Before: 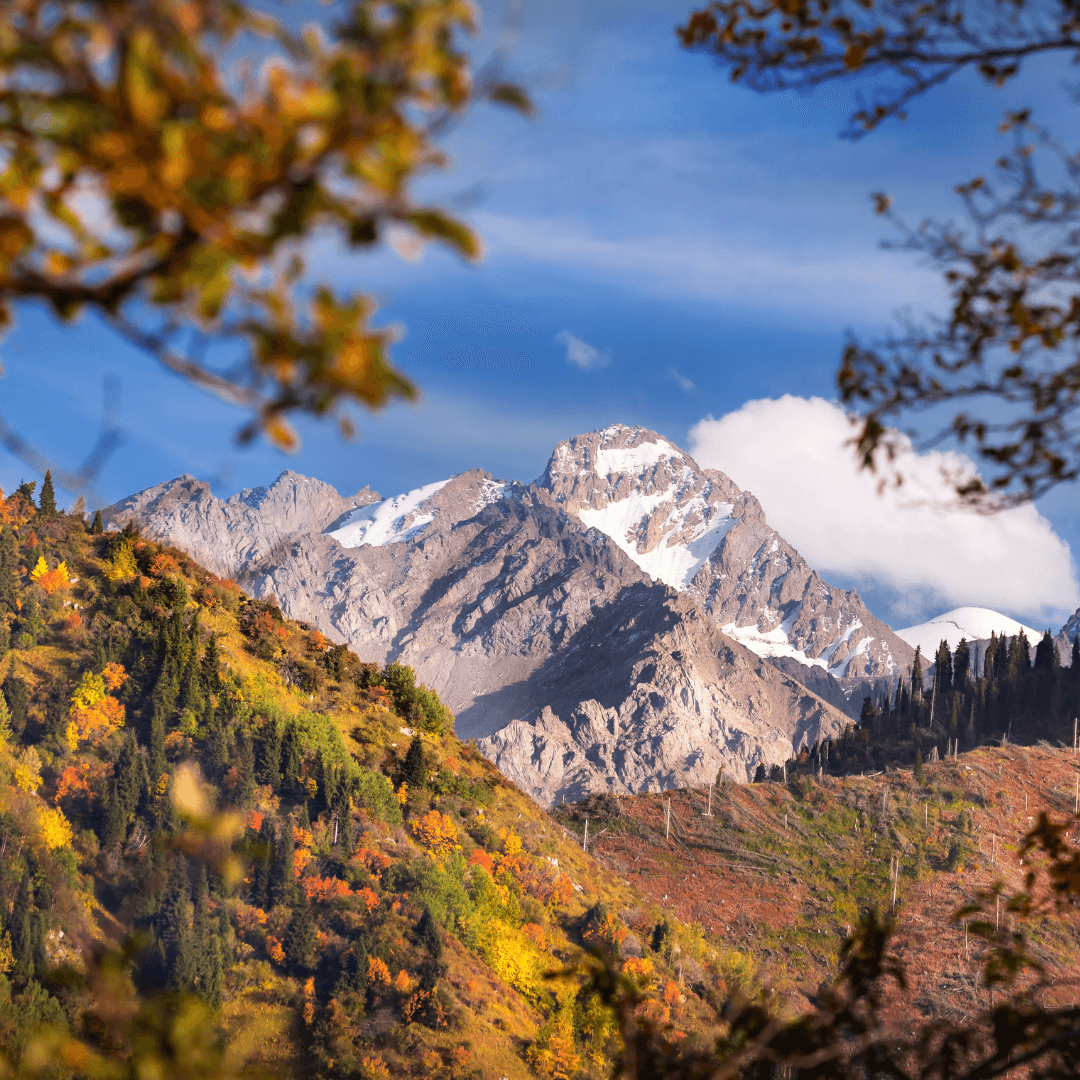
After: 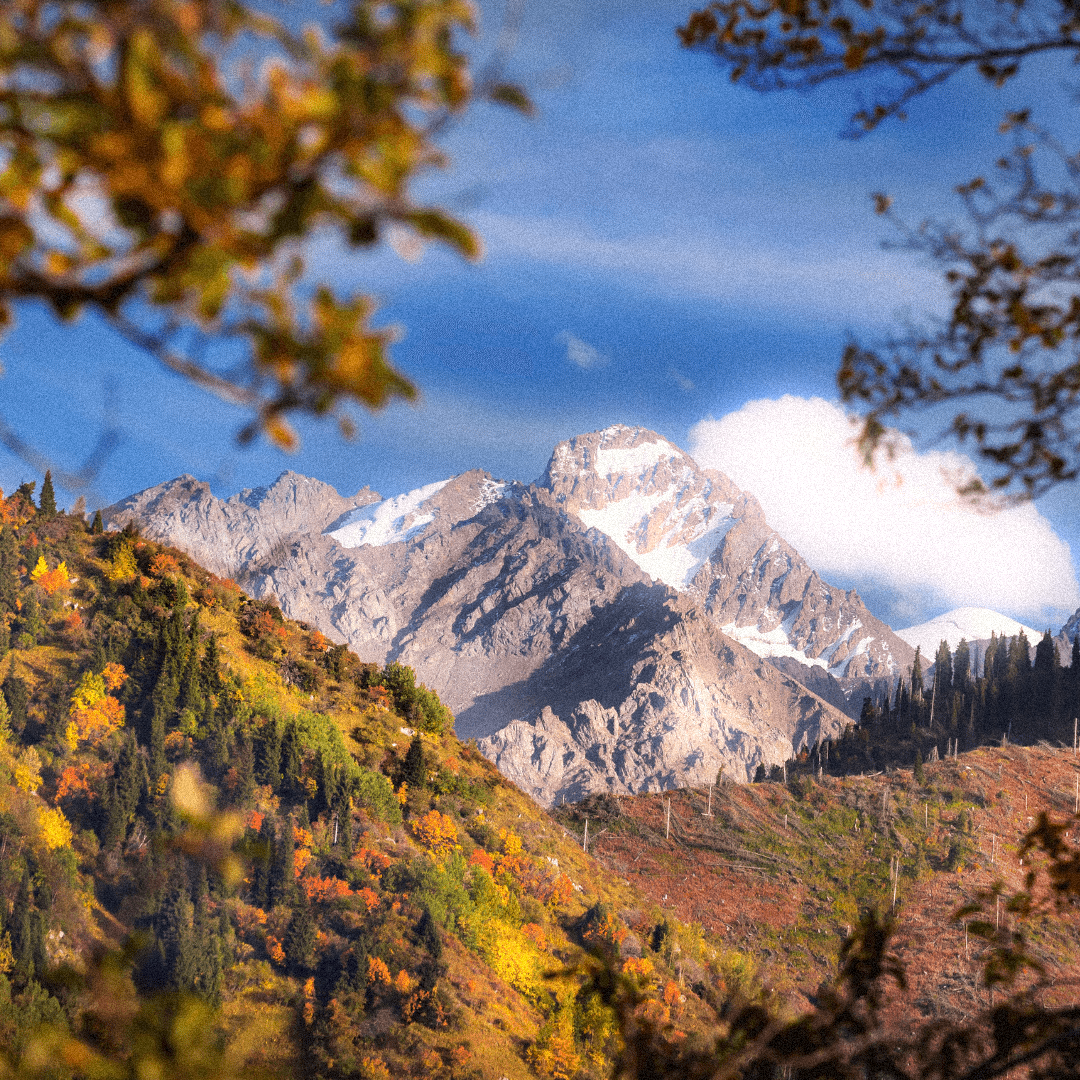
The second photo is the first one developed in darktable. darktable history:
bloom: size 5%, threshold 95%, strength 15%
grain: strength 35%, mid-tones bias 0%
